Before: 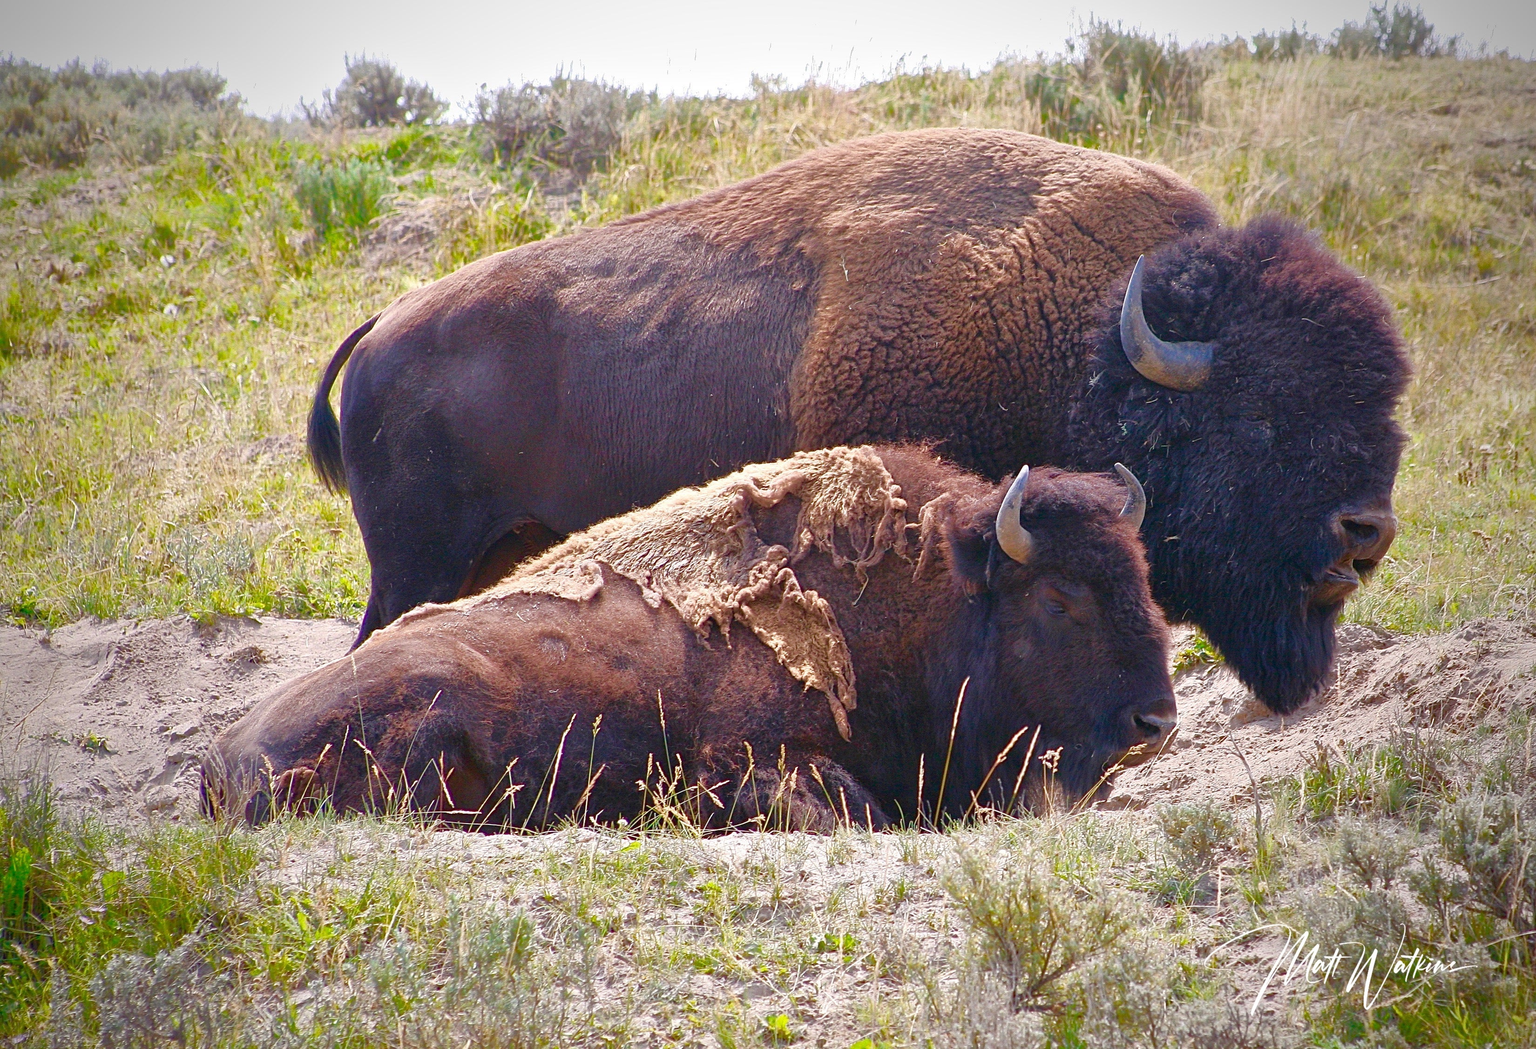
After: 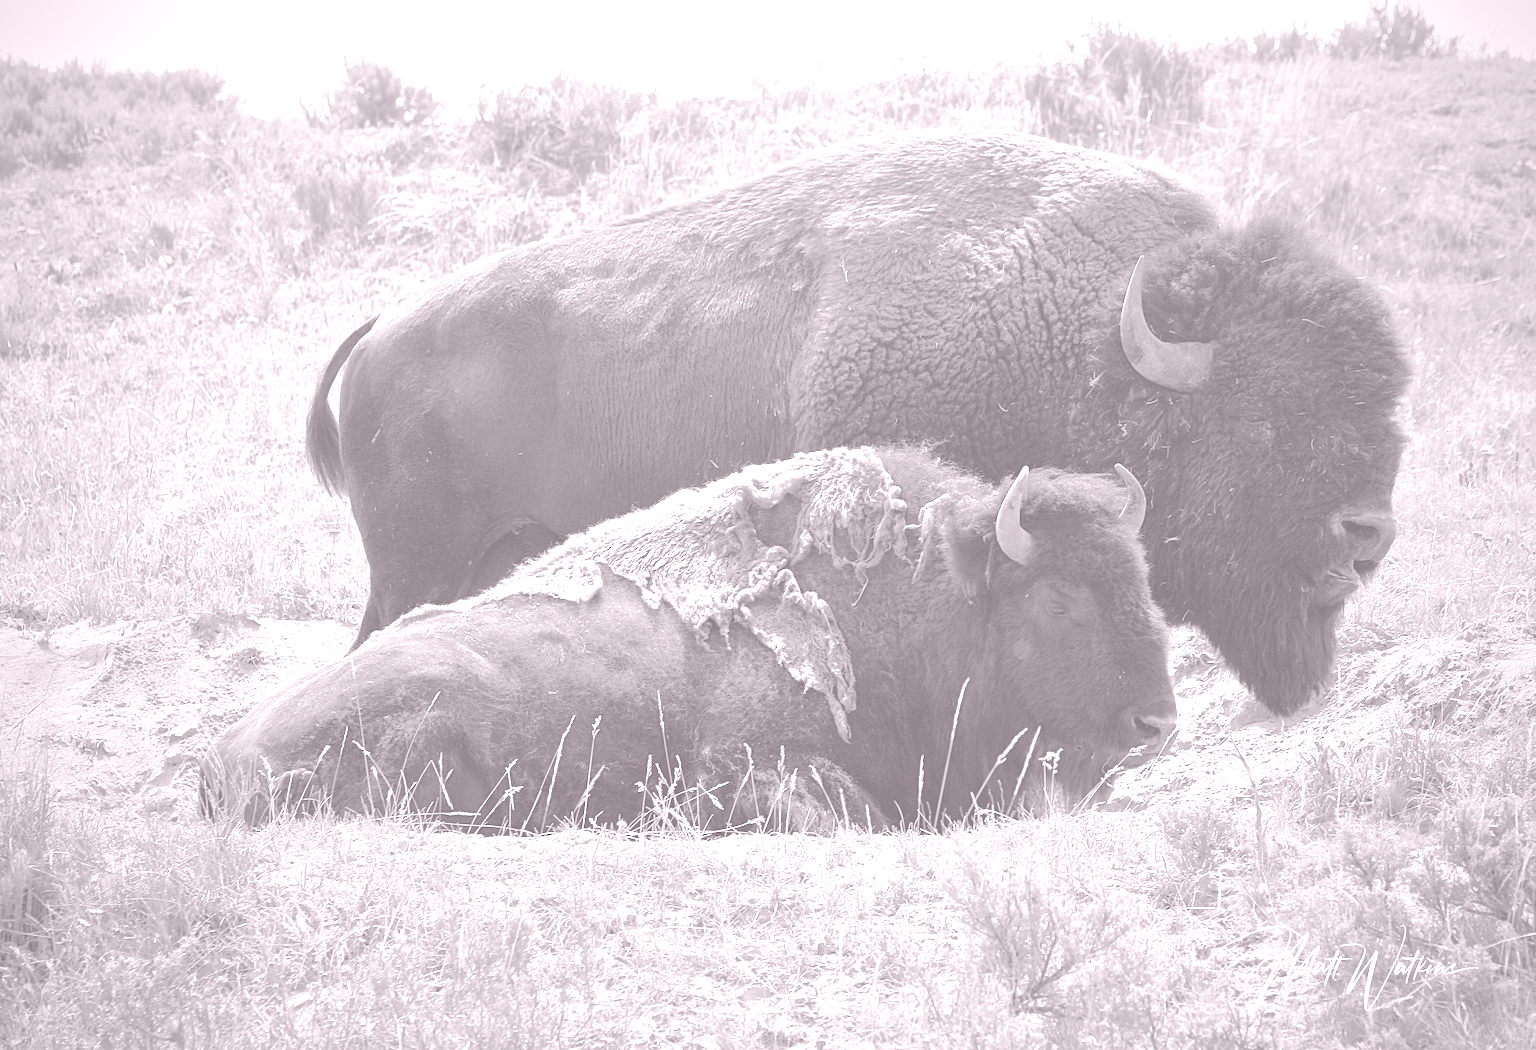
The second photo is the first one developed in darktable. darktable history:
base curve: curves: ch0 [(0, 0) (0.826, 0.587) (1, 1)]
crop and rotate: left 0.126%
colorize: hue 25.2°, saturation 83%, source mix 82%, lightness 79%, version 1
